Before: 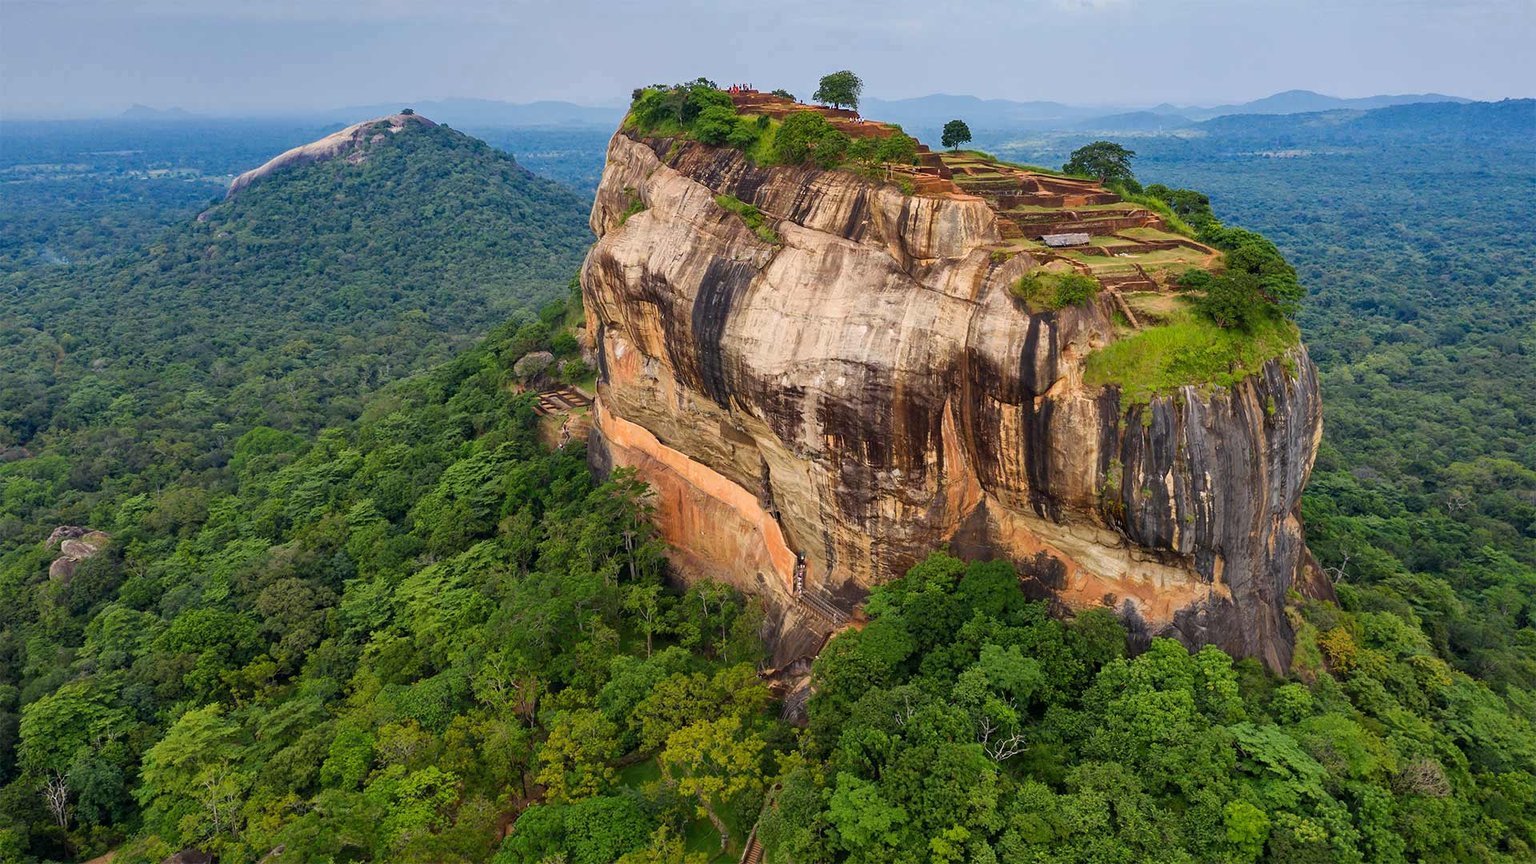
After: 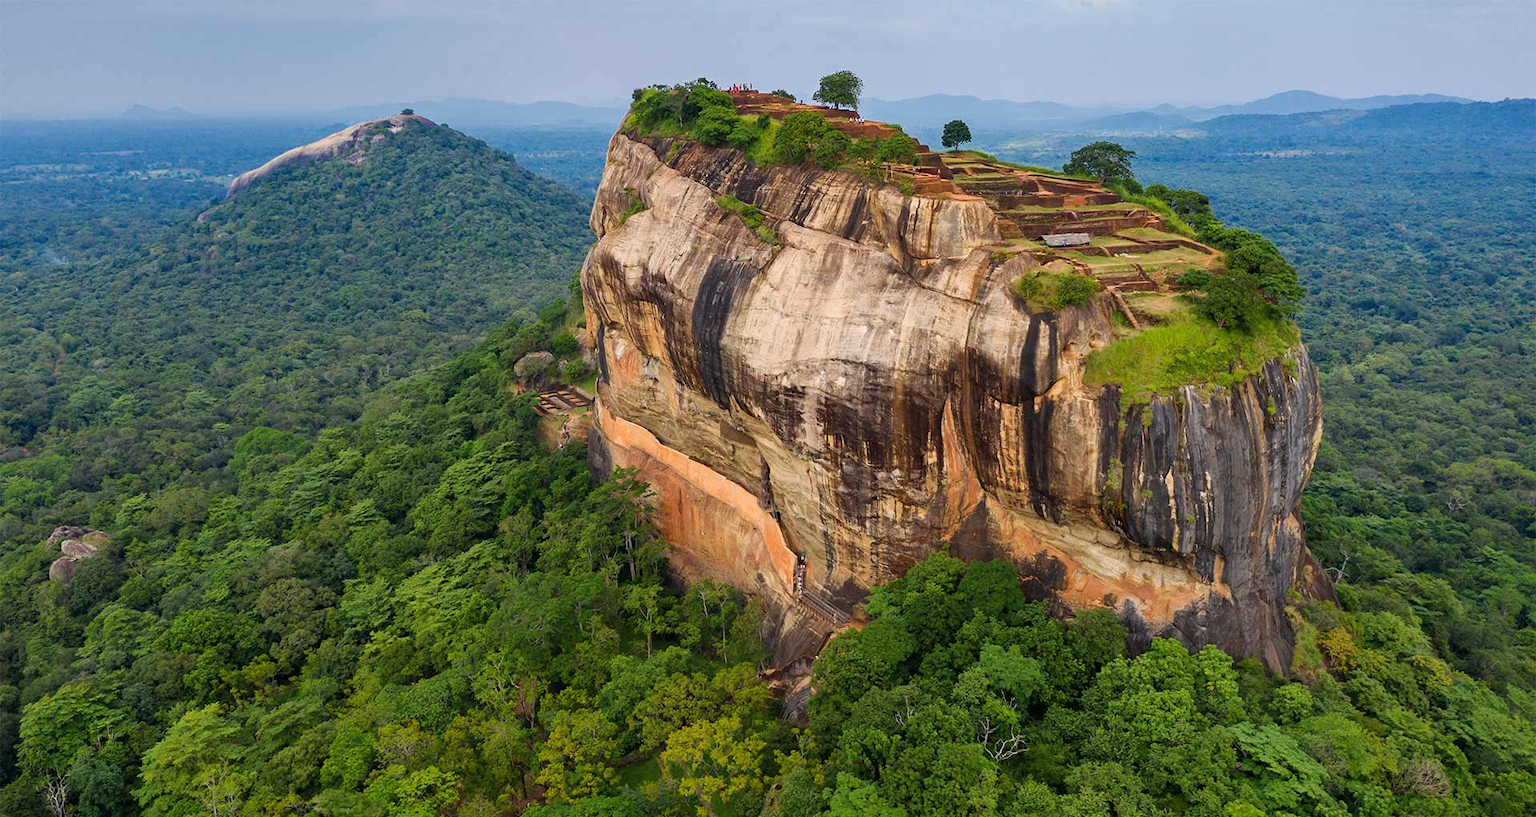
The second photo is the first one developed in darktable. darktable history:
crop and rotate: top 0.012%, bottom 5.275%
